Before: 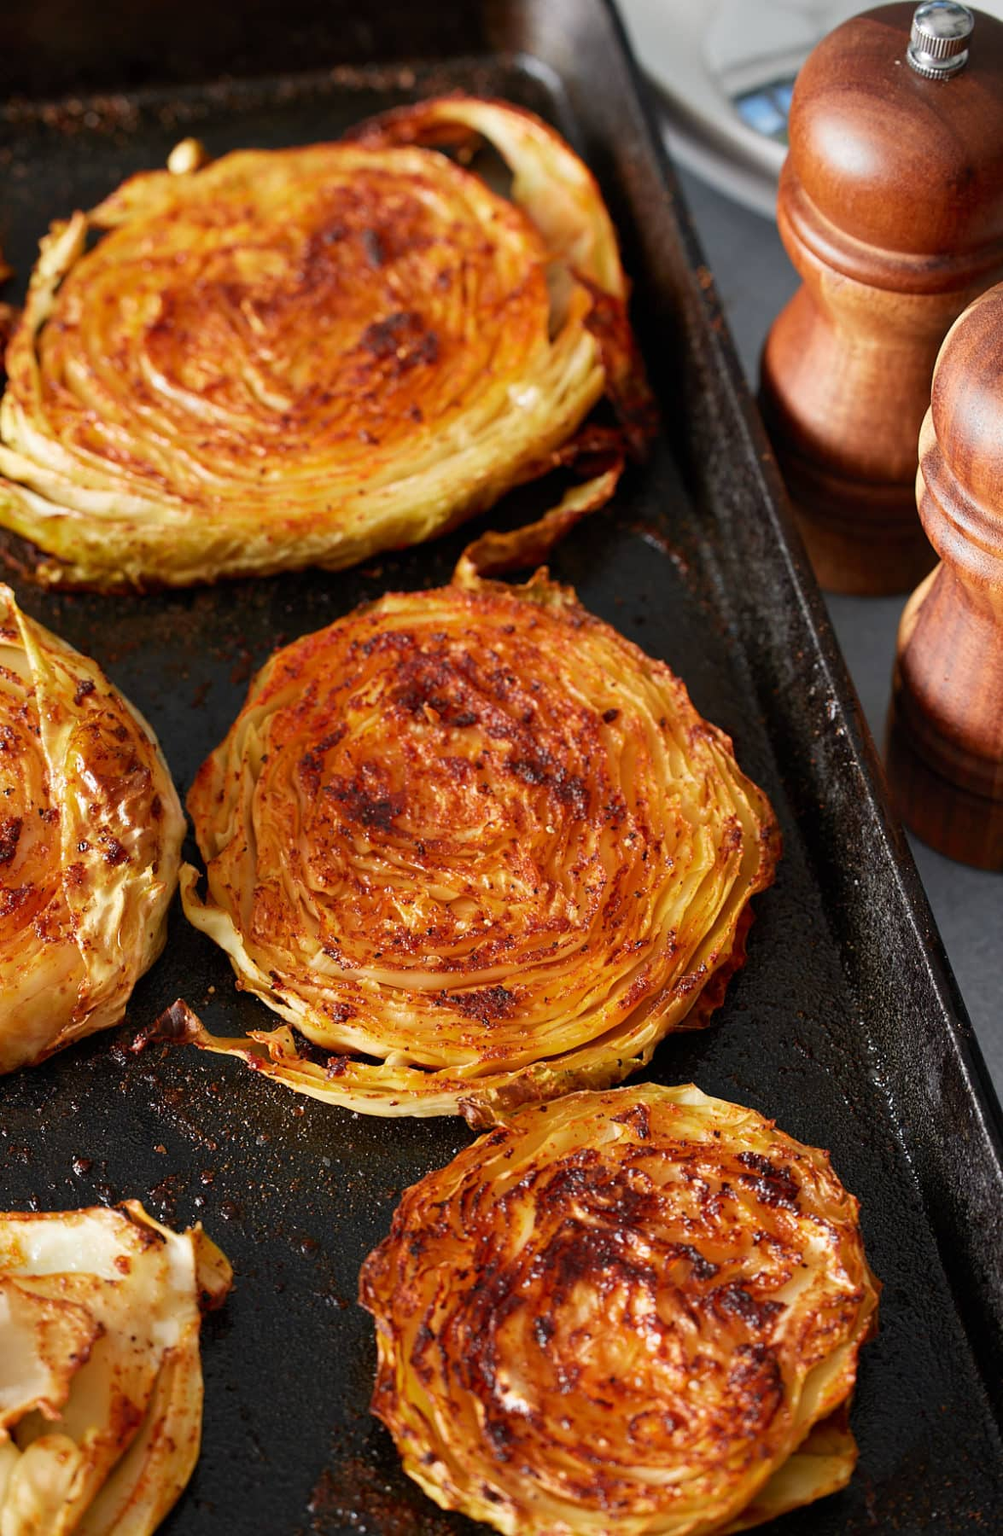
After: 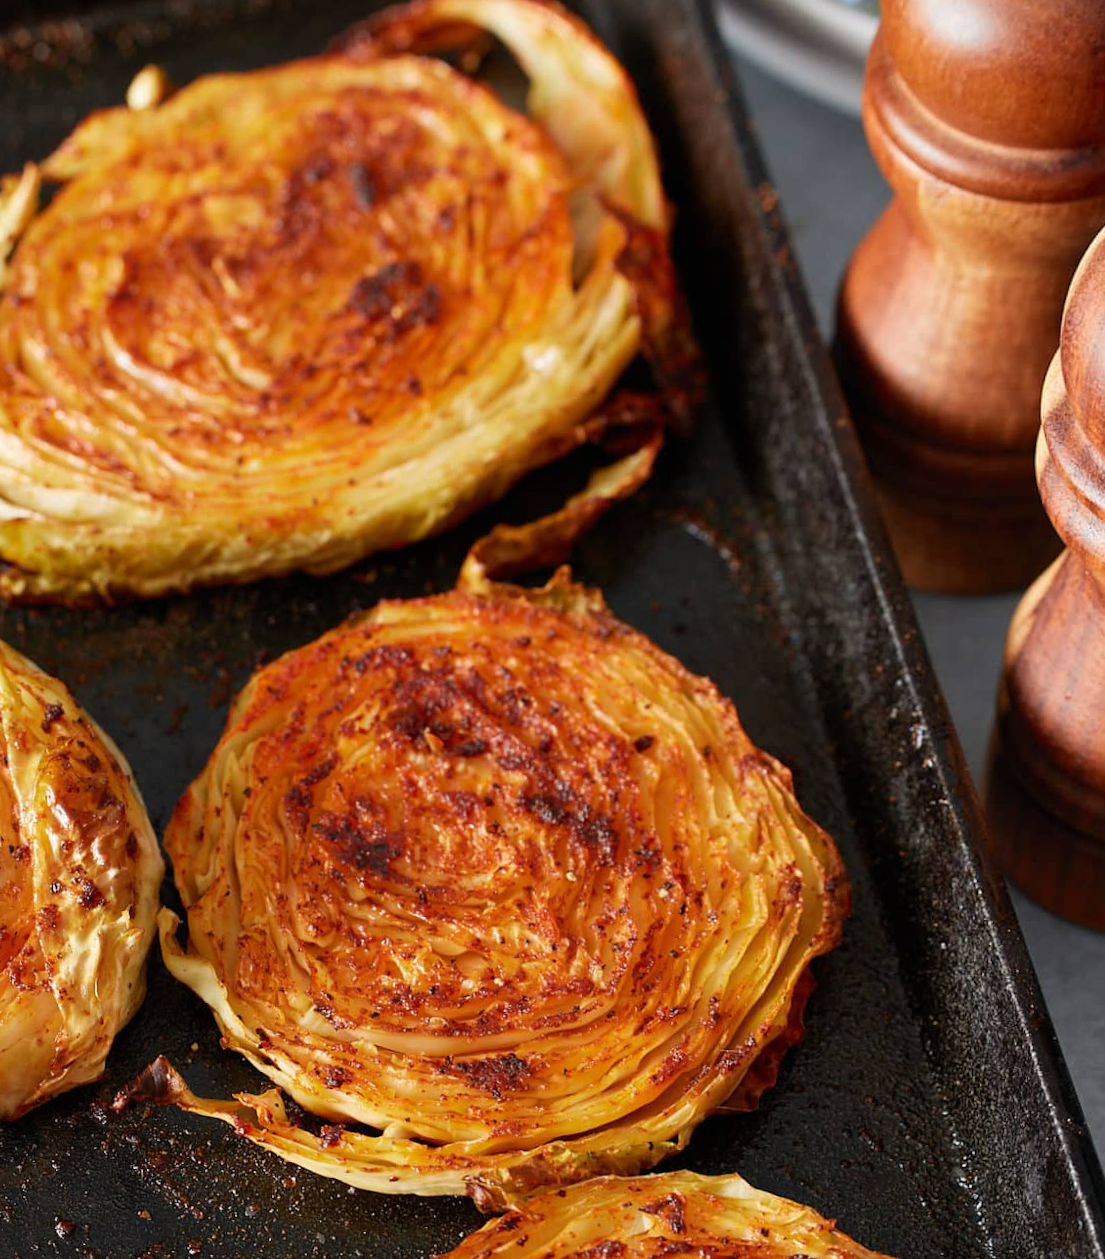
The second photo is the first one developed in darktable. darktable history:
crop: left 0.387%, top 5.469%, bottom 19.809%
rotate and perspective: rotation 0.062°, lens shift (vertical) 0.115, lens shift (horizontal) -0.133, crop left 0.047, crop right 0.94, crop top 0.061, crop bottom 0.94
